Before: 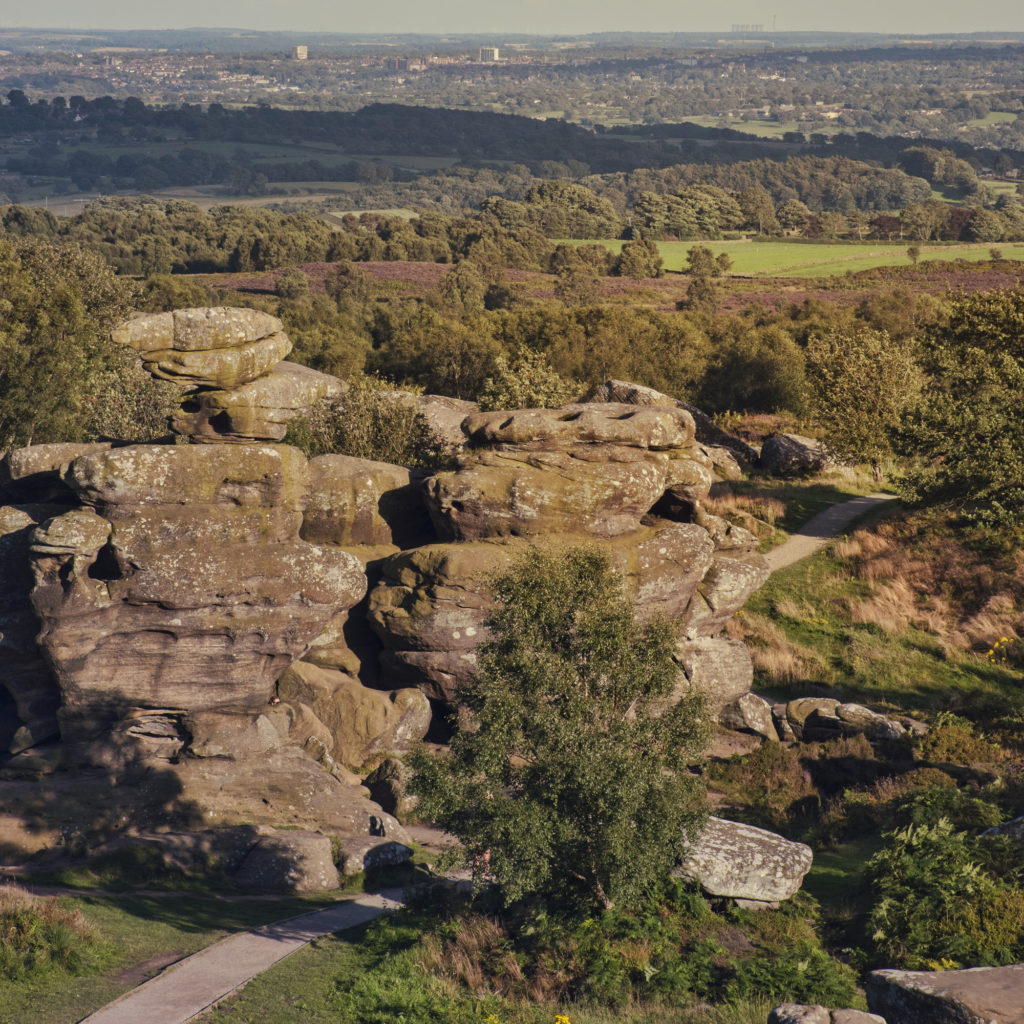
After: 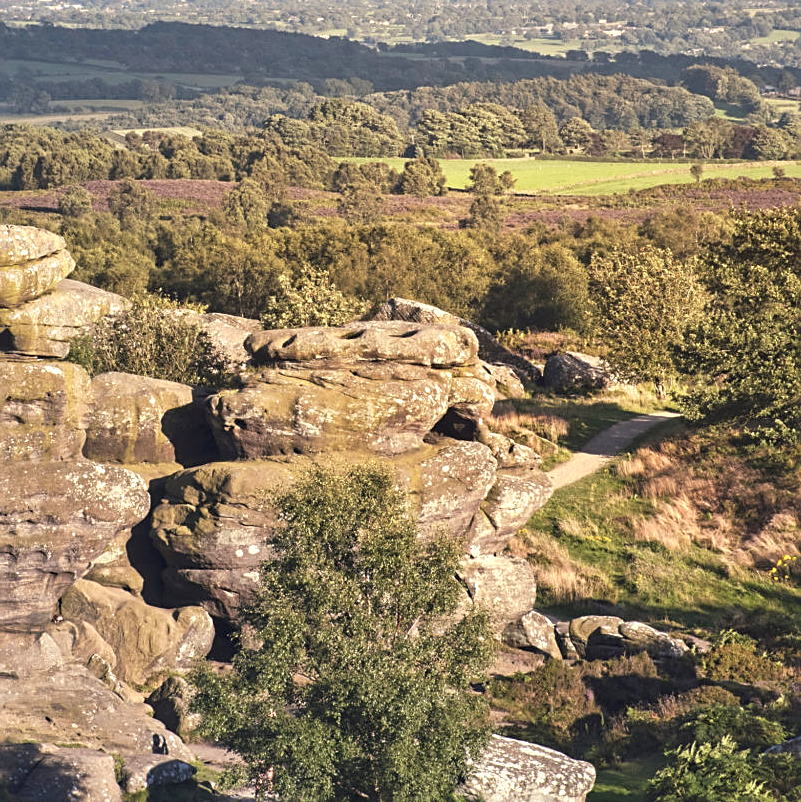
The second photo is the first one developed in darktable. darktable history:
crop and rotate: left 21.211%, top 8.057%, right 0.488%, bottom 13.597%
exposure: black level correction 0, exposure 0.949 EV, compensate highlight preservation false
sharpen: on, module defaults
color zones: curves: ch1 [(0, 0.469) (0.01, 0.469) (0.12, 0.446) (0.248, 0.469) (0.5, 0.5) (0.748, 0.5) (0.99, 0.469) (1, 0.469)]
